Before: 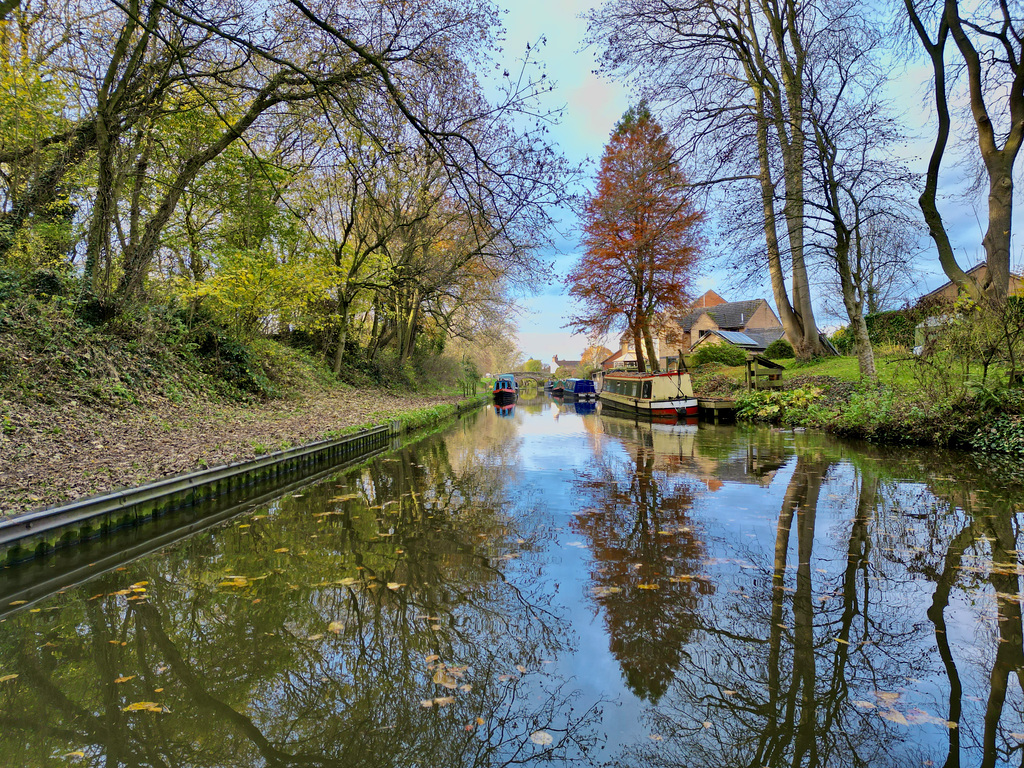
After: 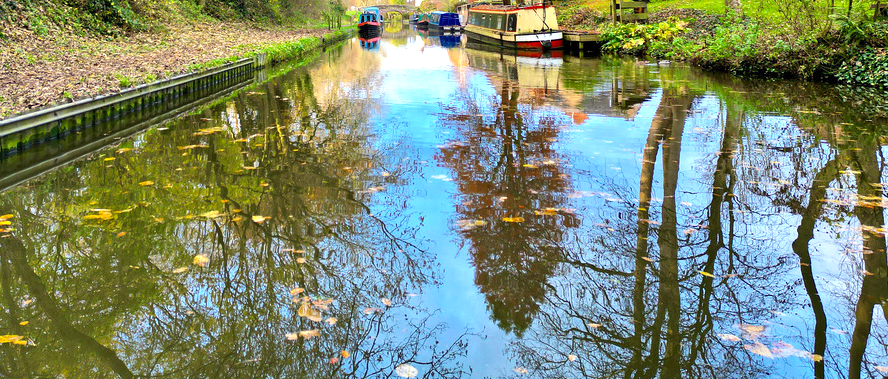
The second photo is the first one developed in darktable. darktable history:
exposure: exposure 0.919 EV, compensate highlight preservation false
crop and rotate: left 13.228%, top 47.854%, bottom 2.75%
